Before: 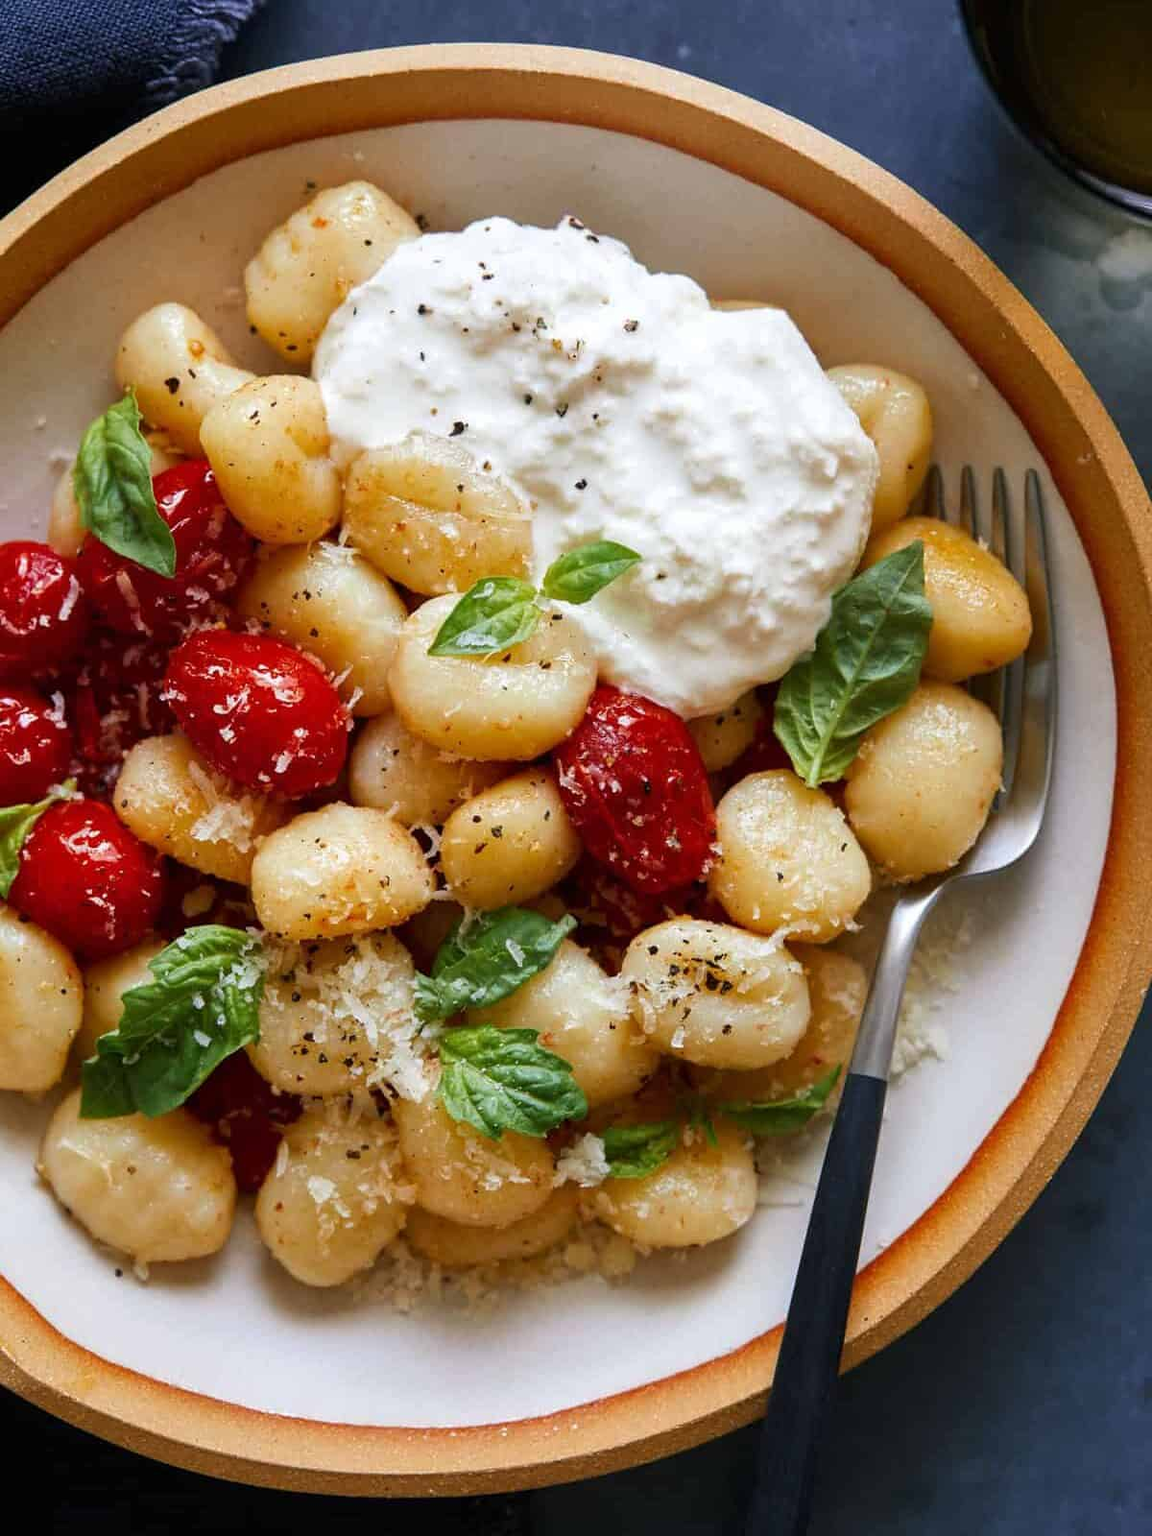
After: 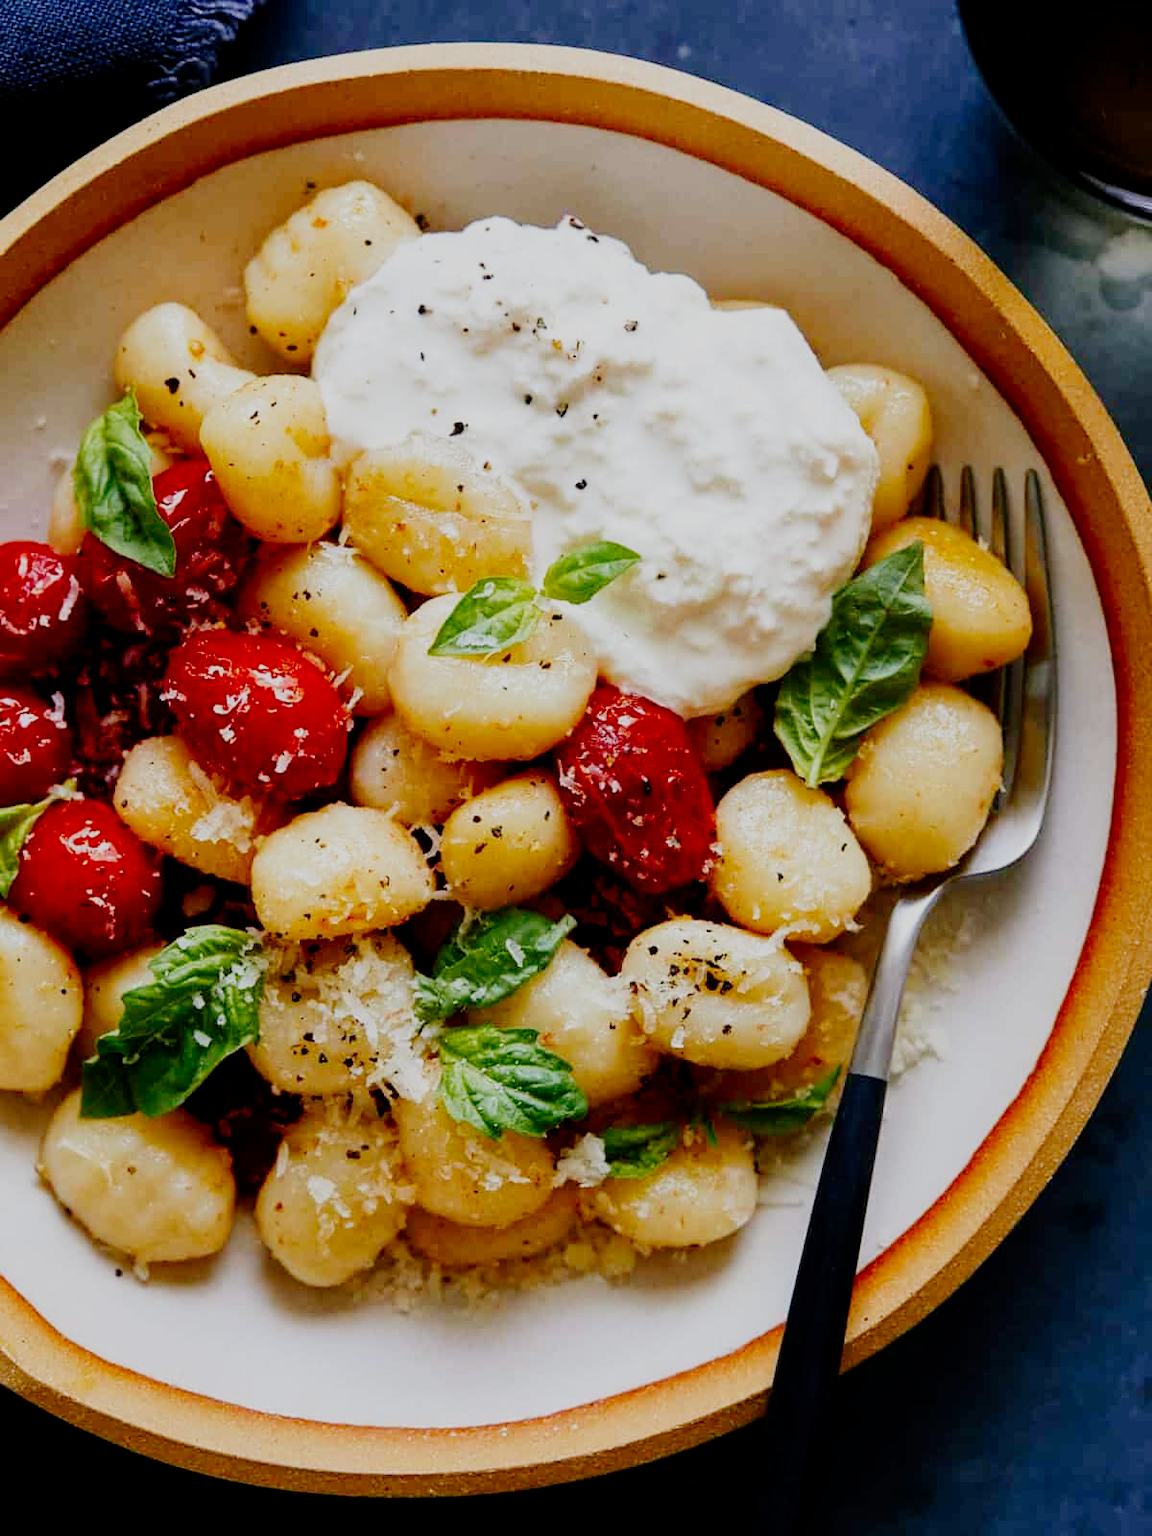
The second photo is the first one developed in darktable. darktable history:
filmic rgb: black relative exposure -7.61 EV, white relative exposure 4.65 EV, threshold 2.99 EV, target black luminance 0%, hardness 3.51, latitude 50.35%, contrast 1.04, highlights saturation mix 8.77%, shadows ↔ highlights balance -0.148%, preserve chrominance no, color science v3 (2019), use custom middle-gray values true, enable highlight reconstruction true
tone curve: curves: ch0 [(0, 0) (0.091, 0.066) (0.184, 0.16) (0.491, 0.519) (0.748, 0.765) (1, 0.919)]; ch1 [(0, 0) (0.179, 0.173) (0.322, 0.32) (0.424, 0.424) (0.502, 0.5) (0.56, 0.575) (0.631, 0.675) (0.777, 0.806) (1, 1)]; ch2 [(0, 0) (0.434, 0.447) (0.497, 0.498) (0.539, 0.566) (0.676, 0.691) (1, 1)], preserve colors none
